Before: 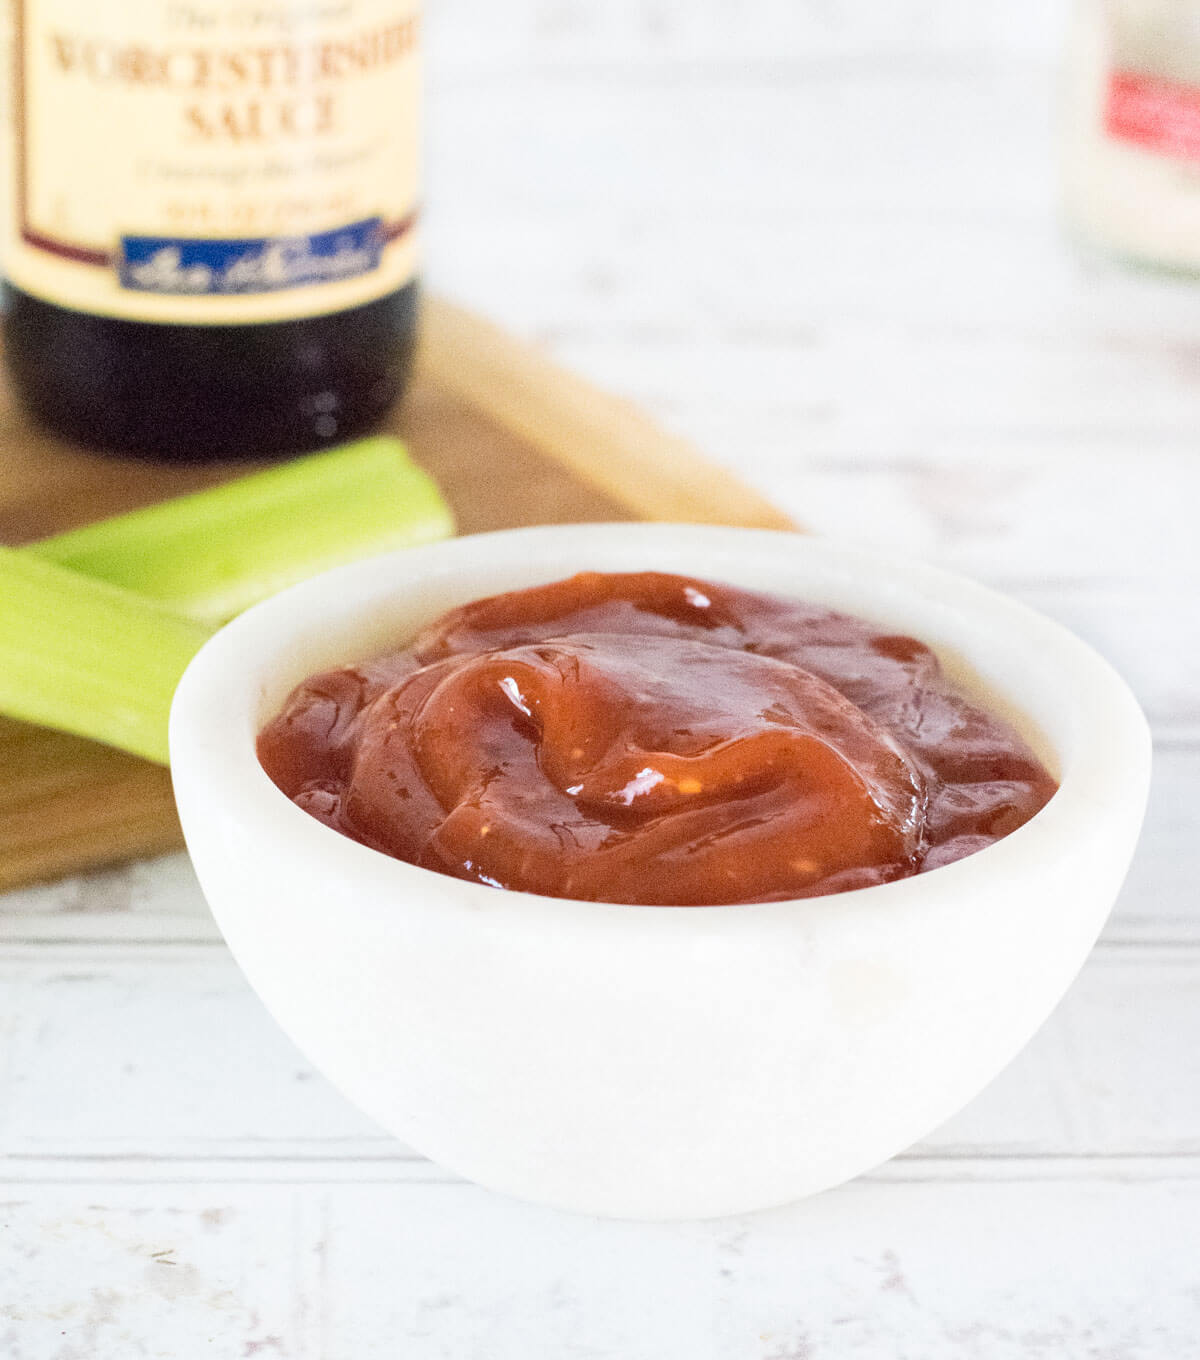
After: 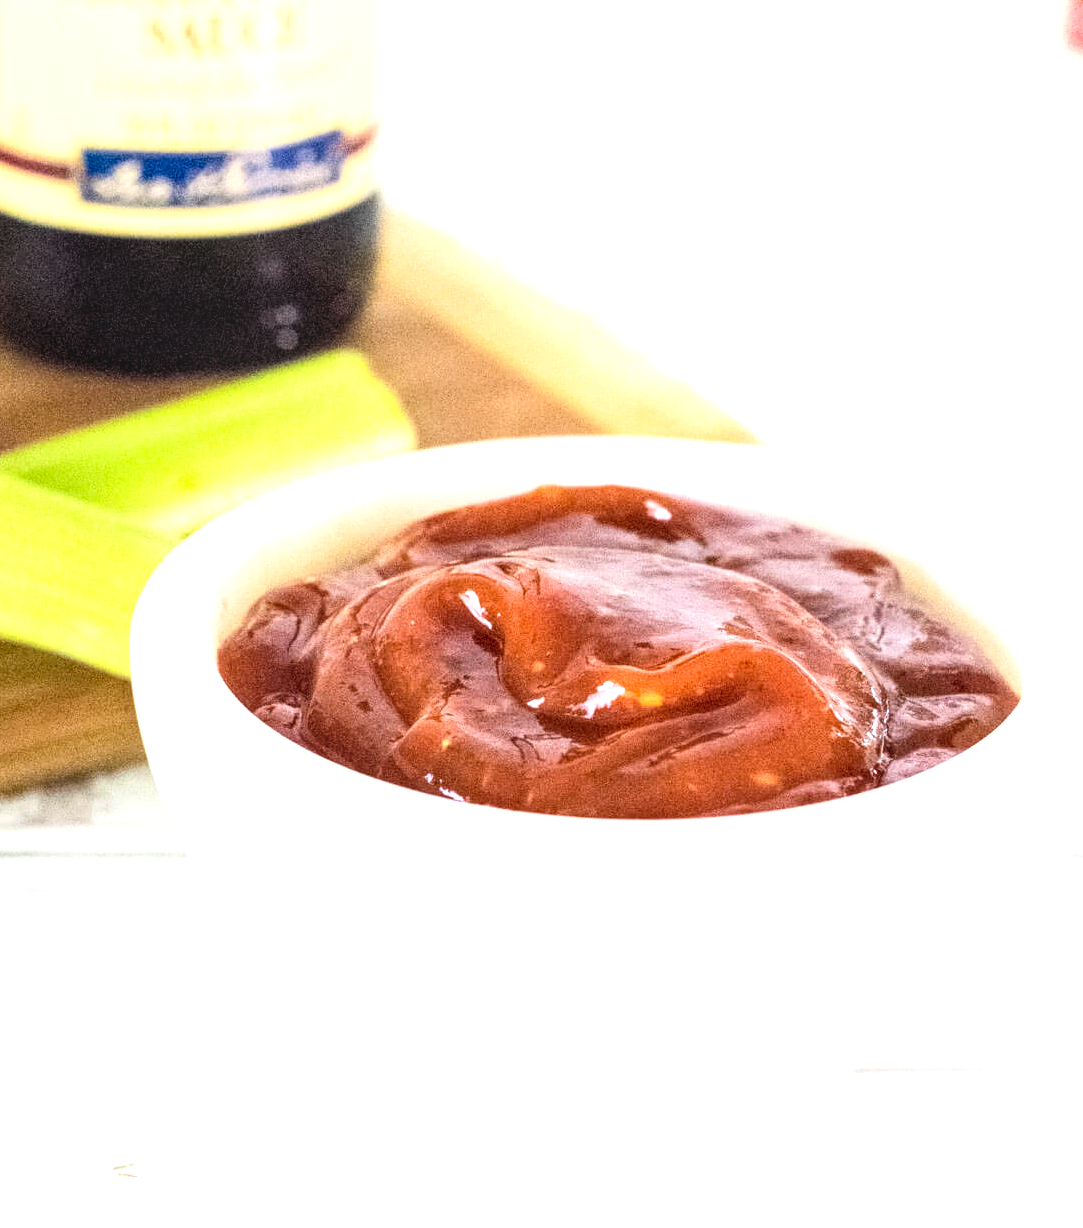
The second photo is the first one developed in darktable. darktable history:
crop: left 3.305%, top 6.436%, right 6.389%, bottom 3.258%
local contrast: on, module defaults
contrast brightness saturation: contrast 0.2, brightness 0.16, saturation 0.22
levels: levels [0.052, 0.496, 0.908]
